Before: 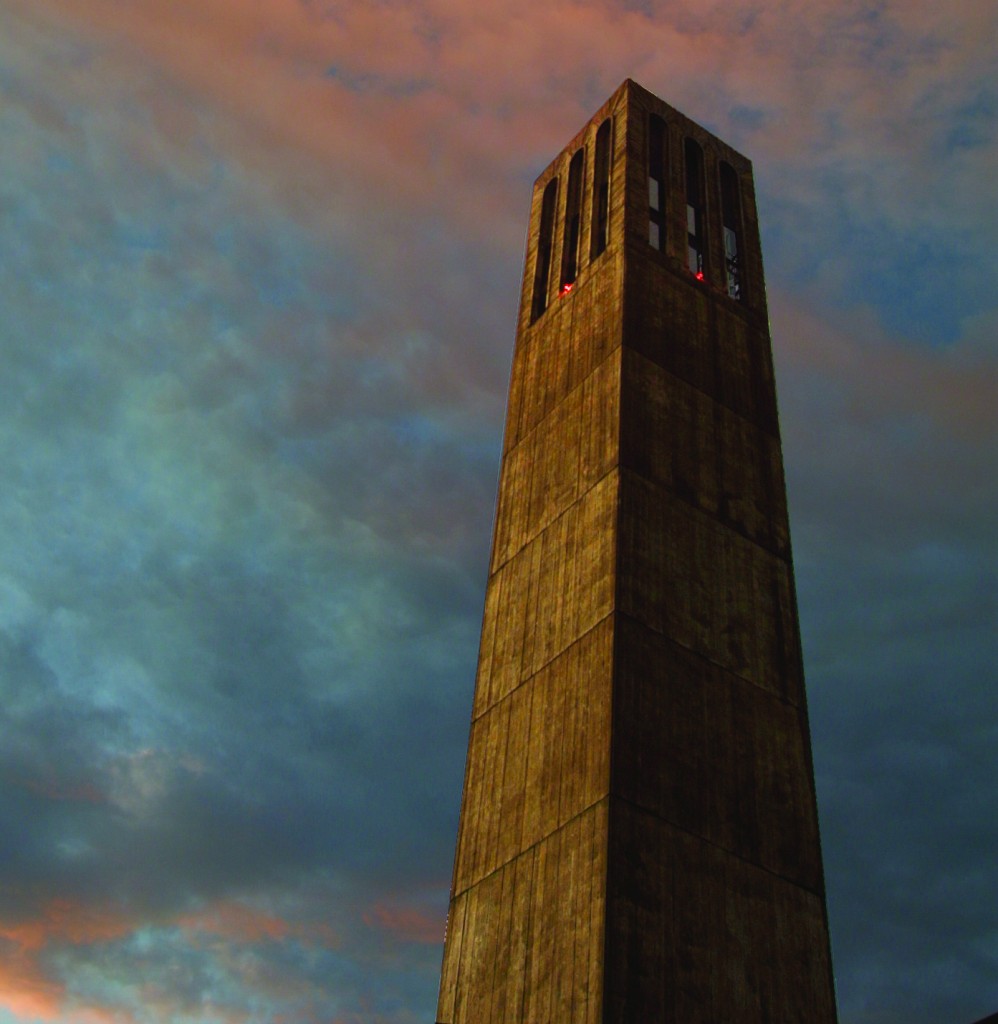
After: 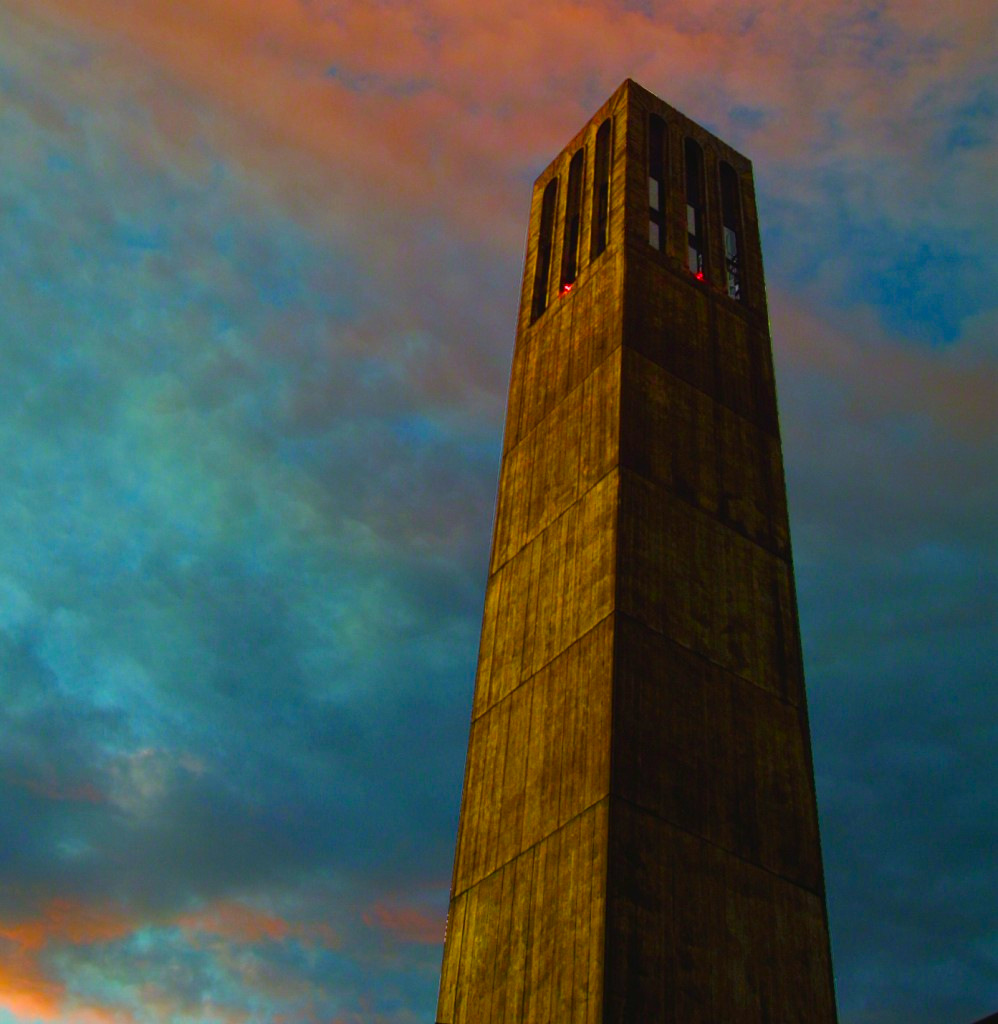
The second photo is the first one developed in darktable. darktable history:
color balance rgb: shadows lift › chroma 0.869%, shadows lift › hue 112.05°, perceptual saturation grading › global saturation 25.101%, global vibrance 39.304%
